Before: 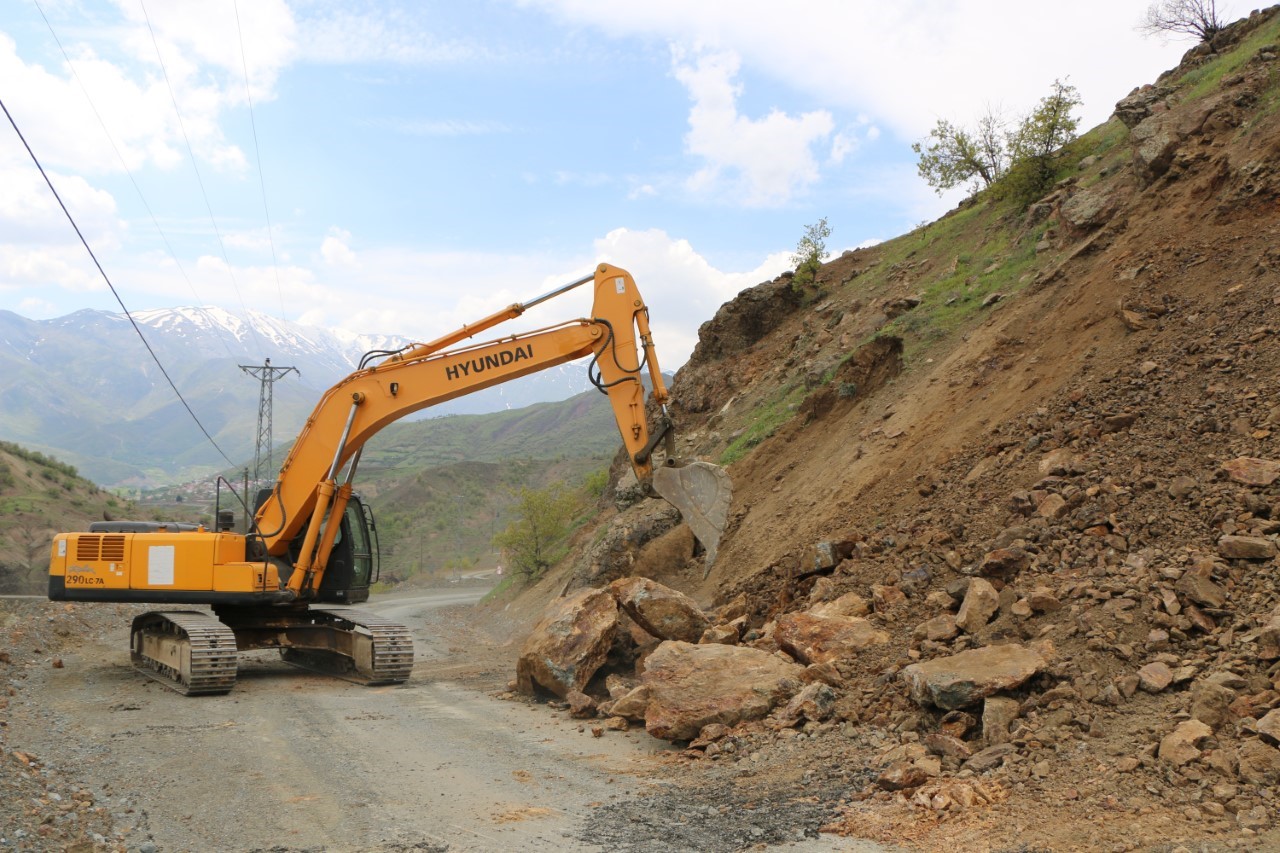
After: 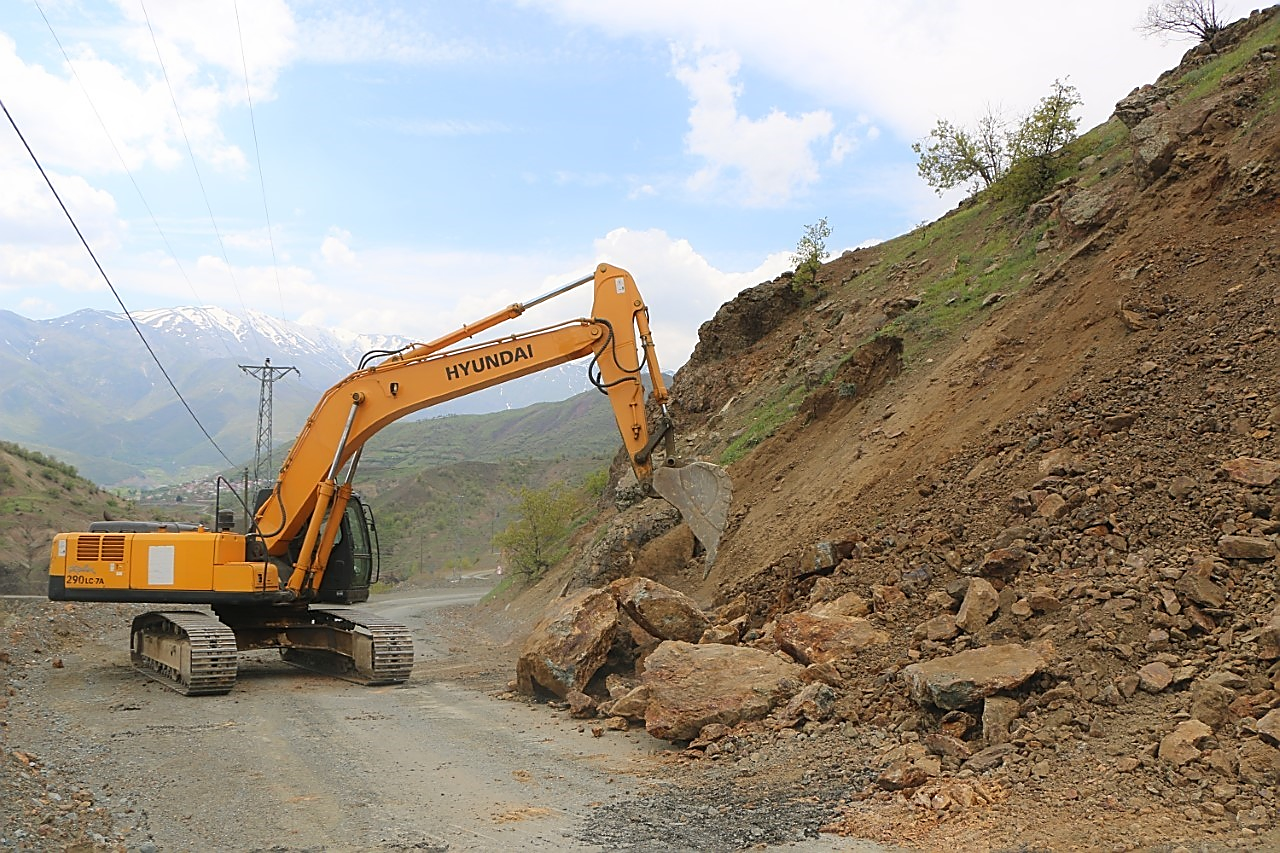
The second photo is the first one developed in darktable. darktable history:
contrast equalizer: y [[0.5, 0.488, 0.462, 0.461, 0.491, 0.5], [0.5 ×6], [0.5 ×6], [0 ×6], [0 ×6]]
sharpen: radius 1.4, amount 1.25, threshold 0.7
